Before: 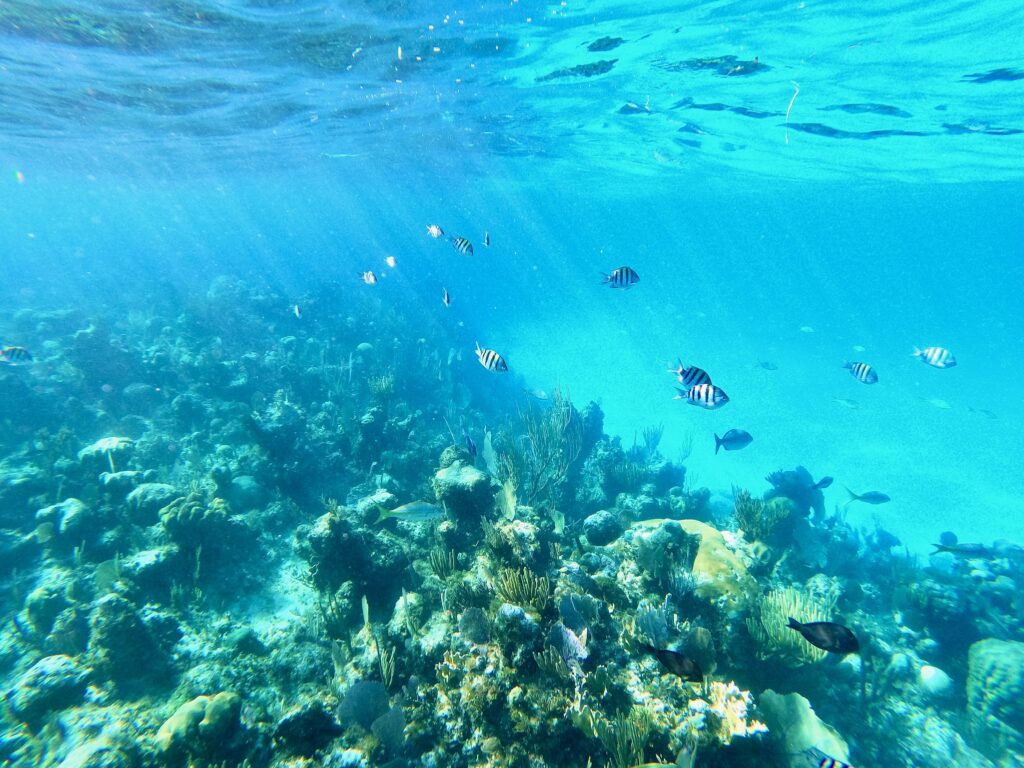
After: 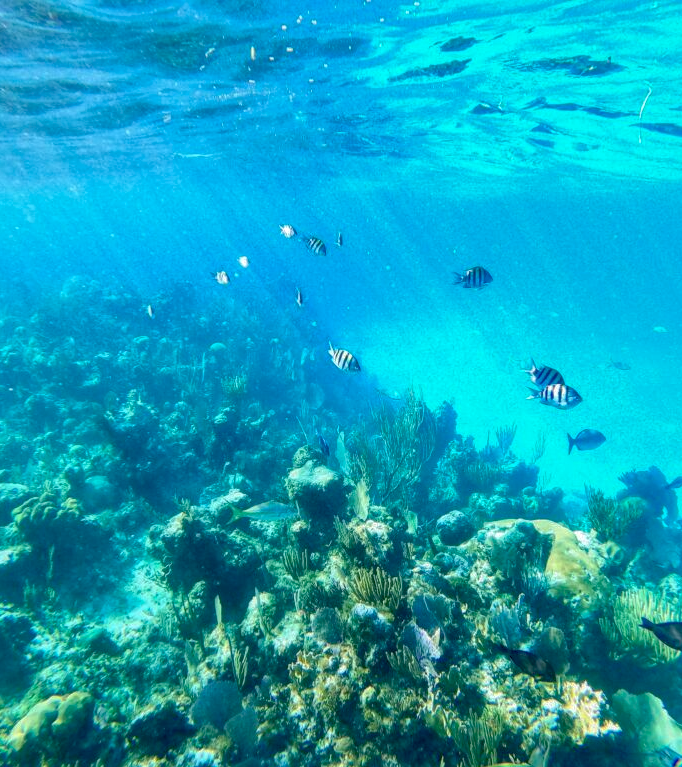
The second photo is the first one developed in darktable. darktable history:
crop and rotate: left 14.382%, right 18.987%
local contrast: highlights 94%, shadows 88%, detail 160%, midtone range 0.2
shadows and highlights: on, module defaults
